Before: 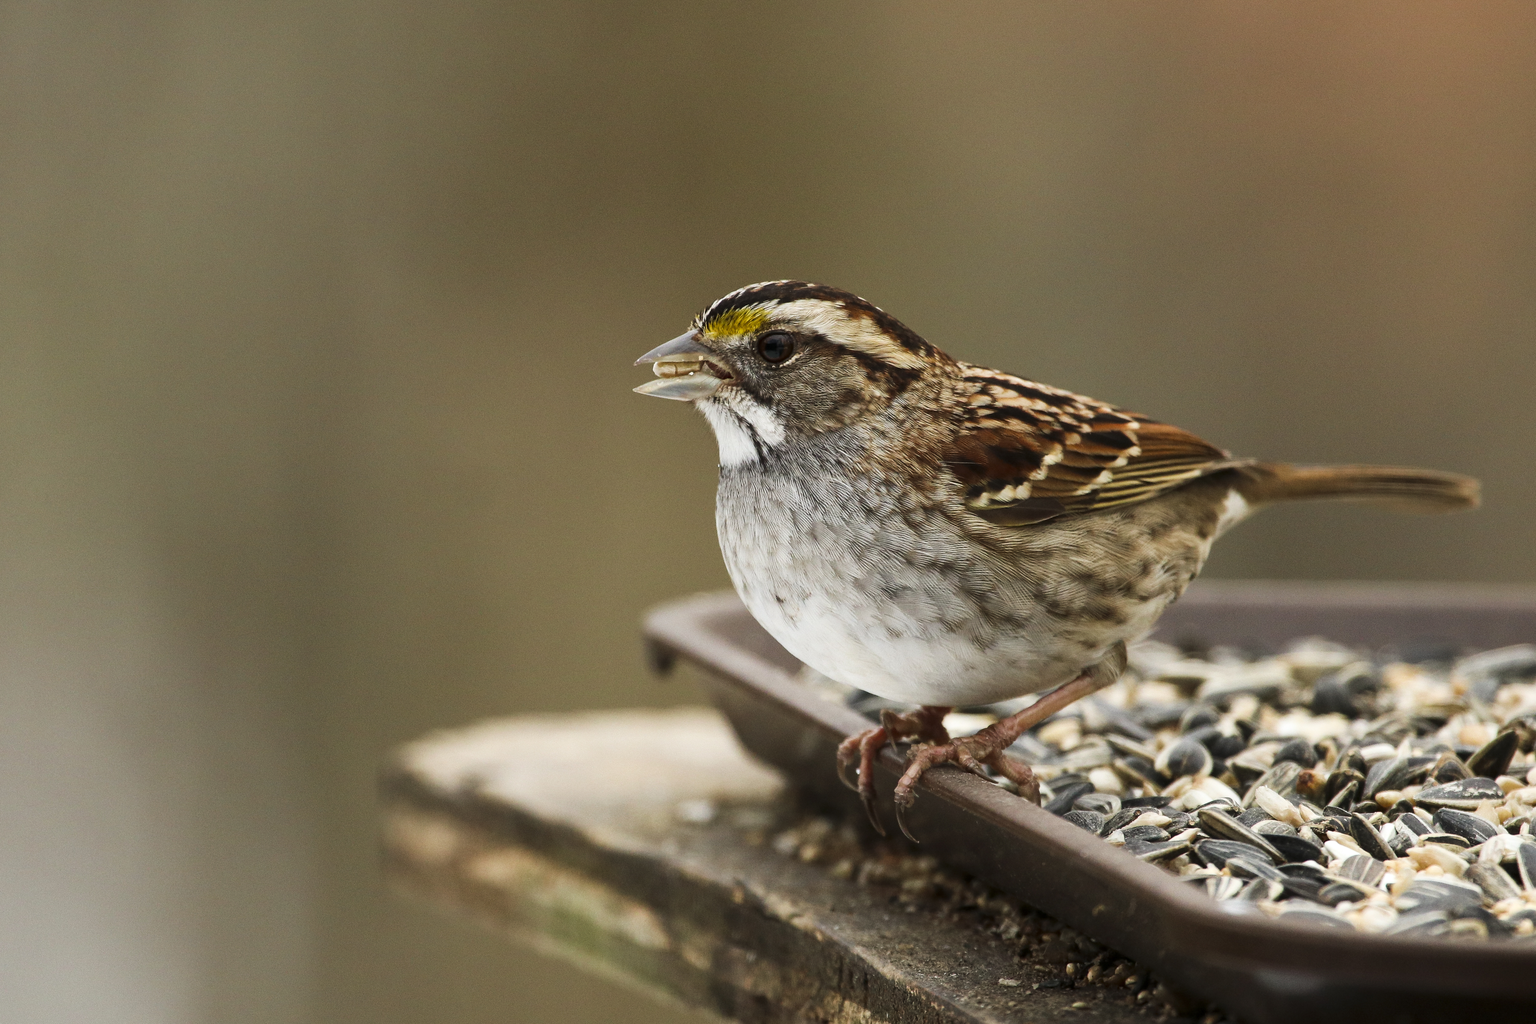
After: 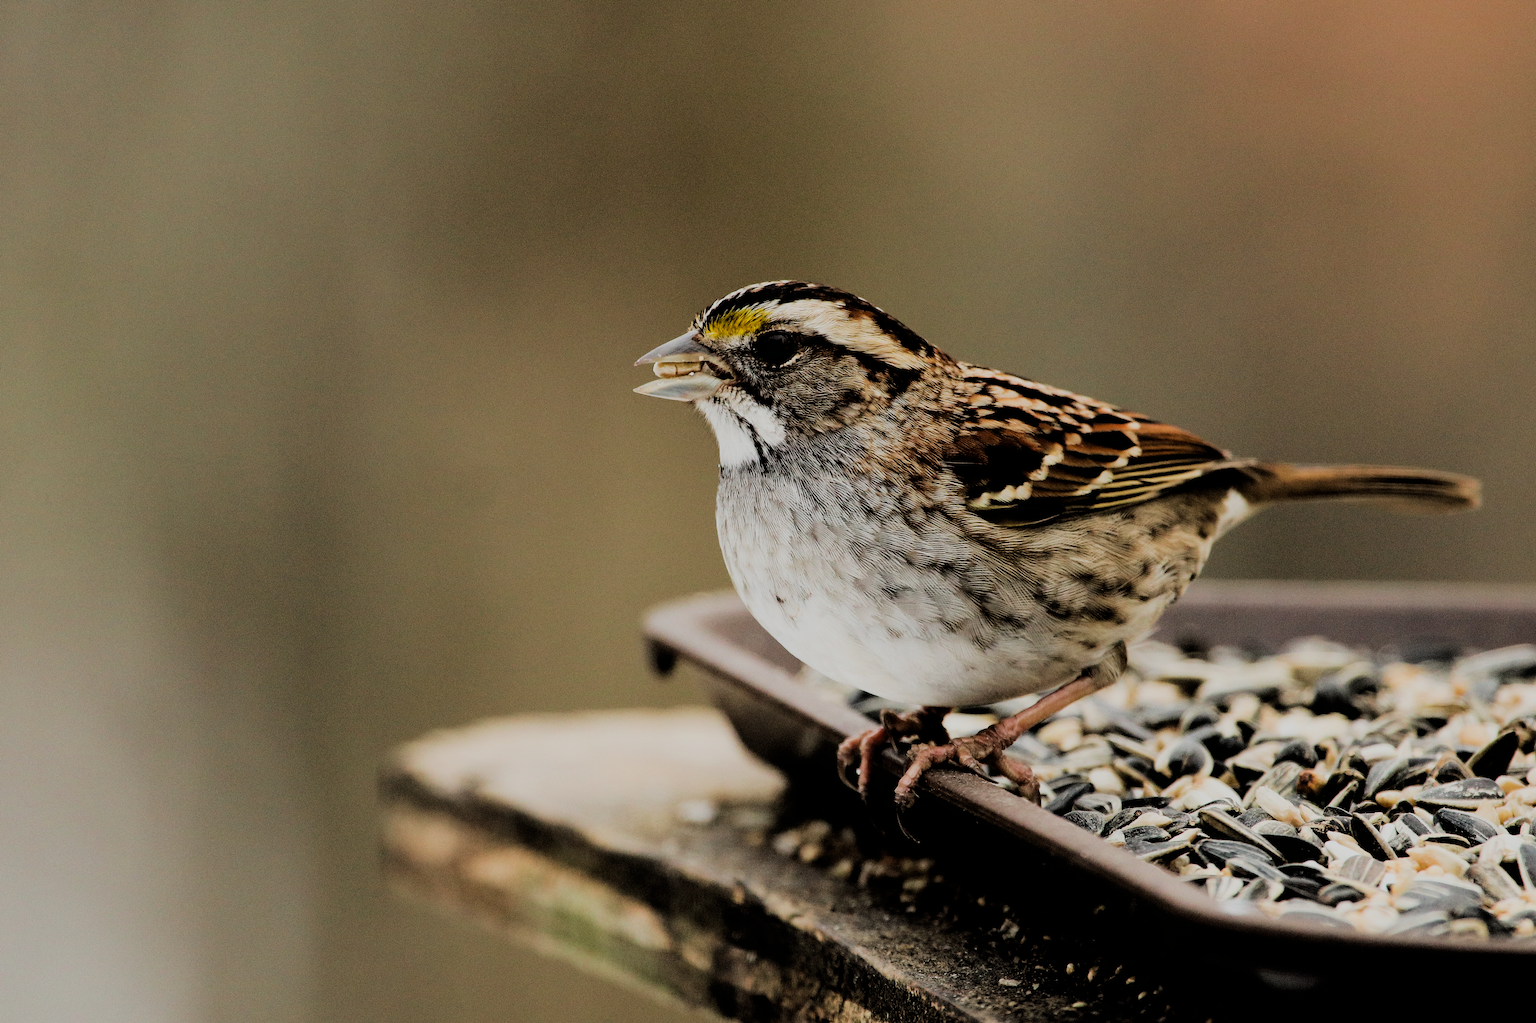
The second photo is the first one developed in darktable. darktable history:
filmic rgb: black relative exposure -3.21 EV, white relative exposure 7.02 EV, hardness 1.46, contrast 1.345
exposure: compensate highlight preservation false
